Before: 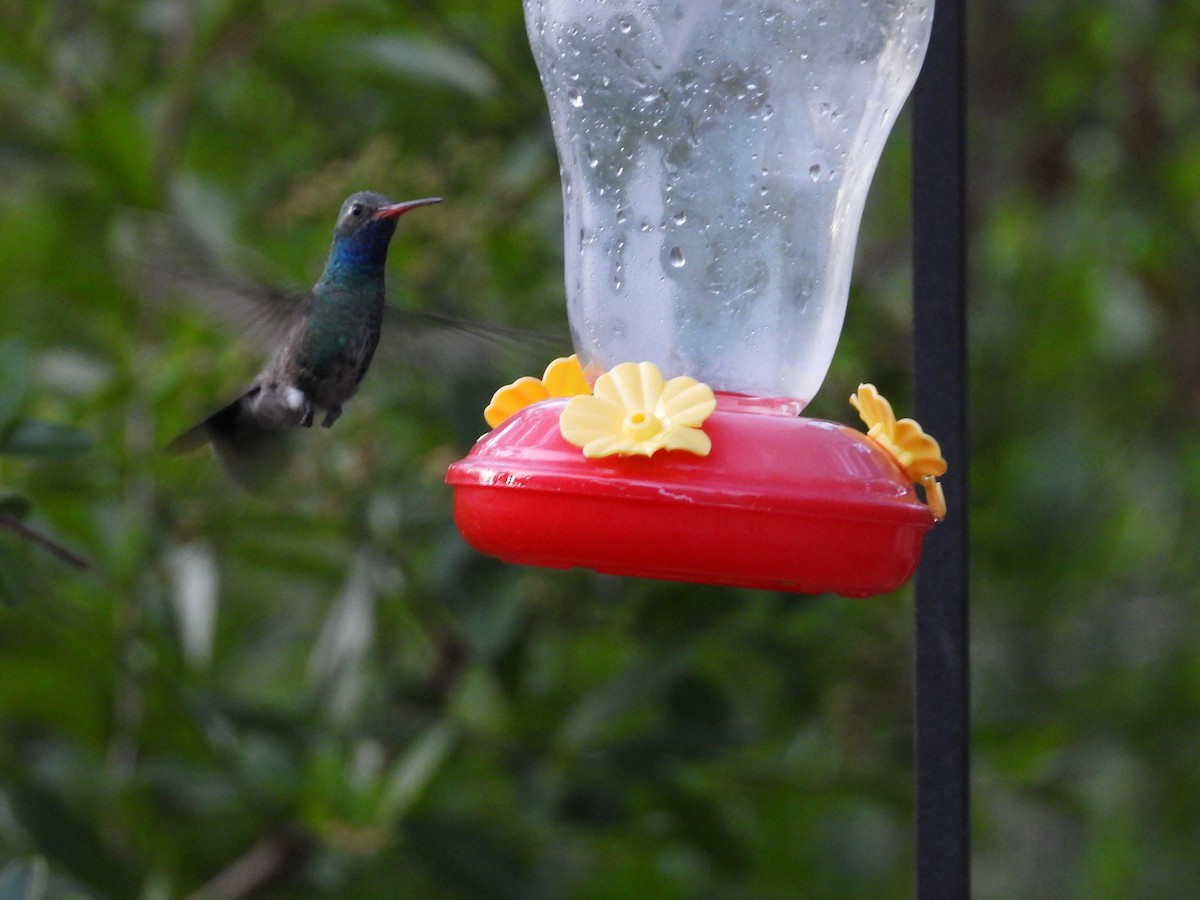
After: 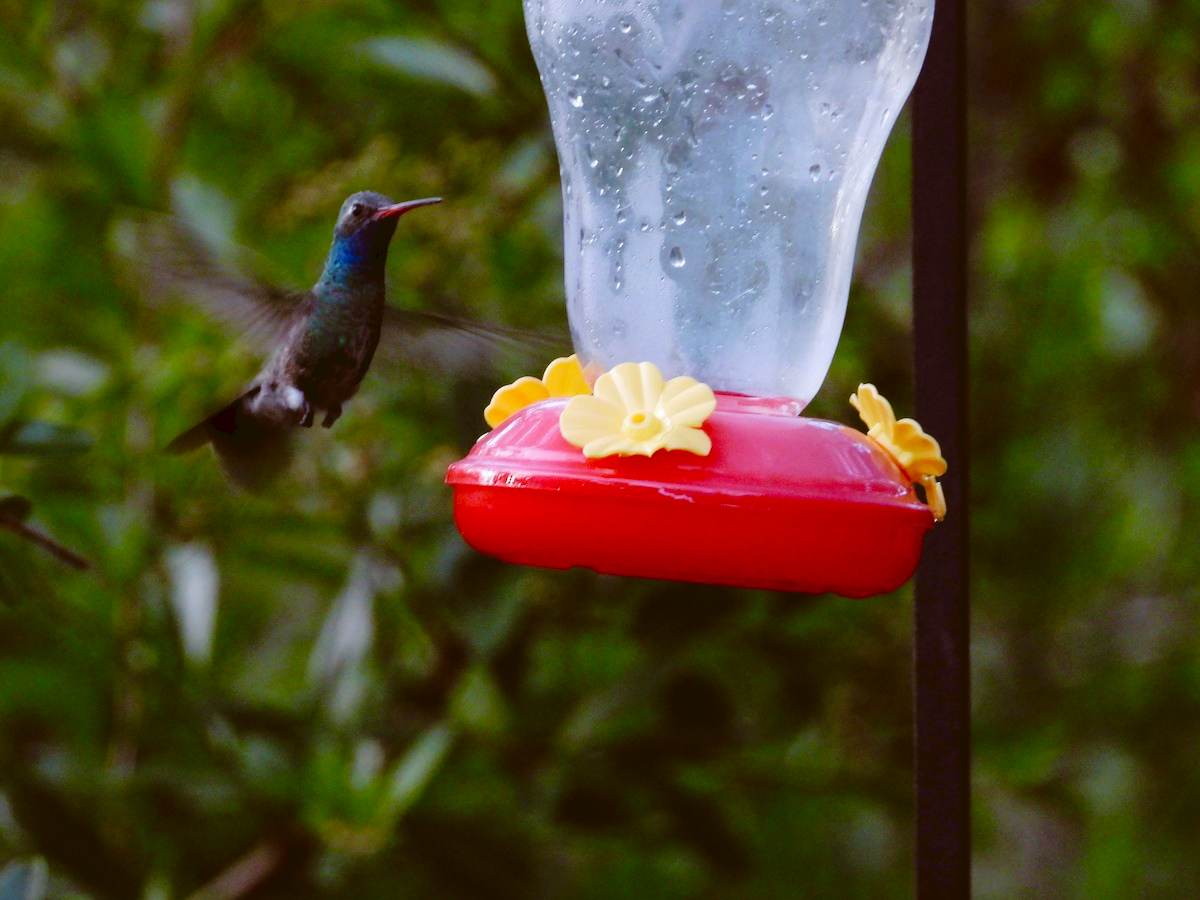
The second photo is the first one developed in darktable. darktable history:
color balance: lift [1, 1.015, 1.004, 0.985], gamma [1, 0.958, 0.971, 1.042], gain [1, 0.956, 0.977, 1.044]
tone curve: curves: ch0 [(0, 0) (0.003, 0.048) (0.011, 0.048) (0.025, 0.048) (0.044, 0.049) (0.069, 0.048) (0.1, 0.052) (0.136, 0.071) (0.177, 0.109) (0.224, 0.157) (0.277, 0.233) (0.335, 0.32) (0.399, 0.404) (0.468, 0.496) (0.543, 0.582) (0.623, 0.653) (0.709, 0.738) (0.801, 0.811) (0.898, 0.895) (1, 1)], preserve colors none
velvia: on, module defaults
